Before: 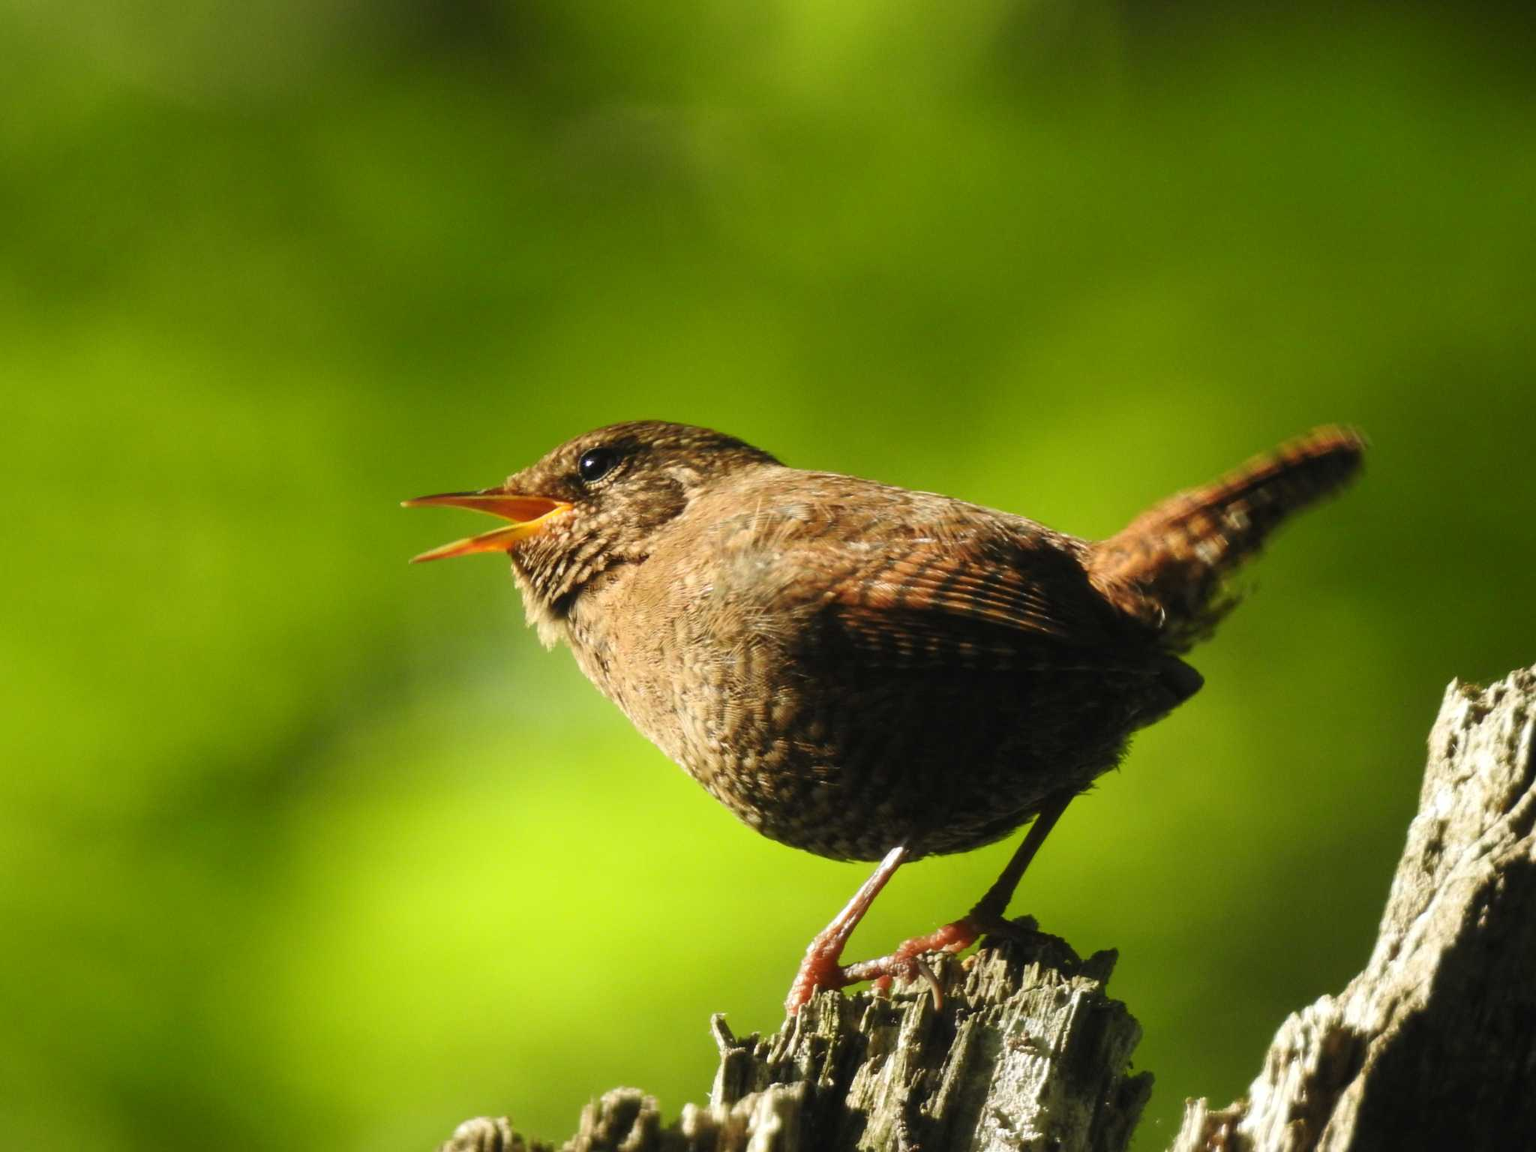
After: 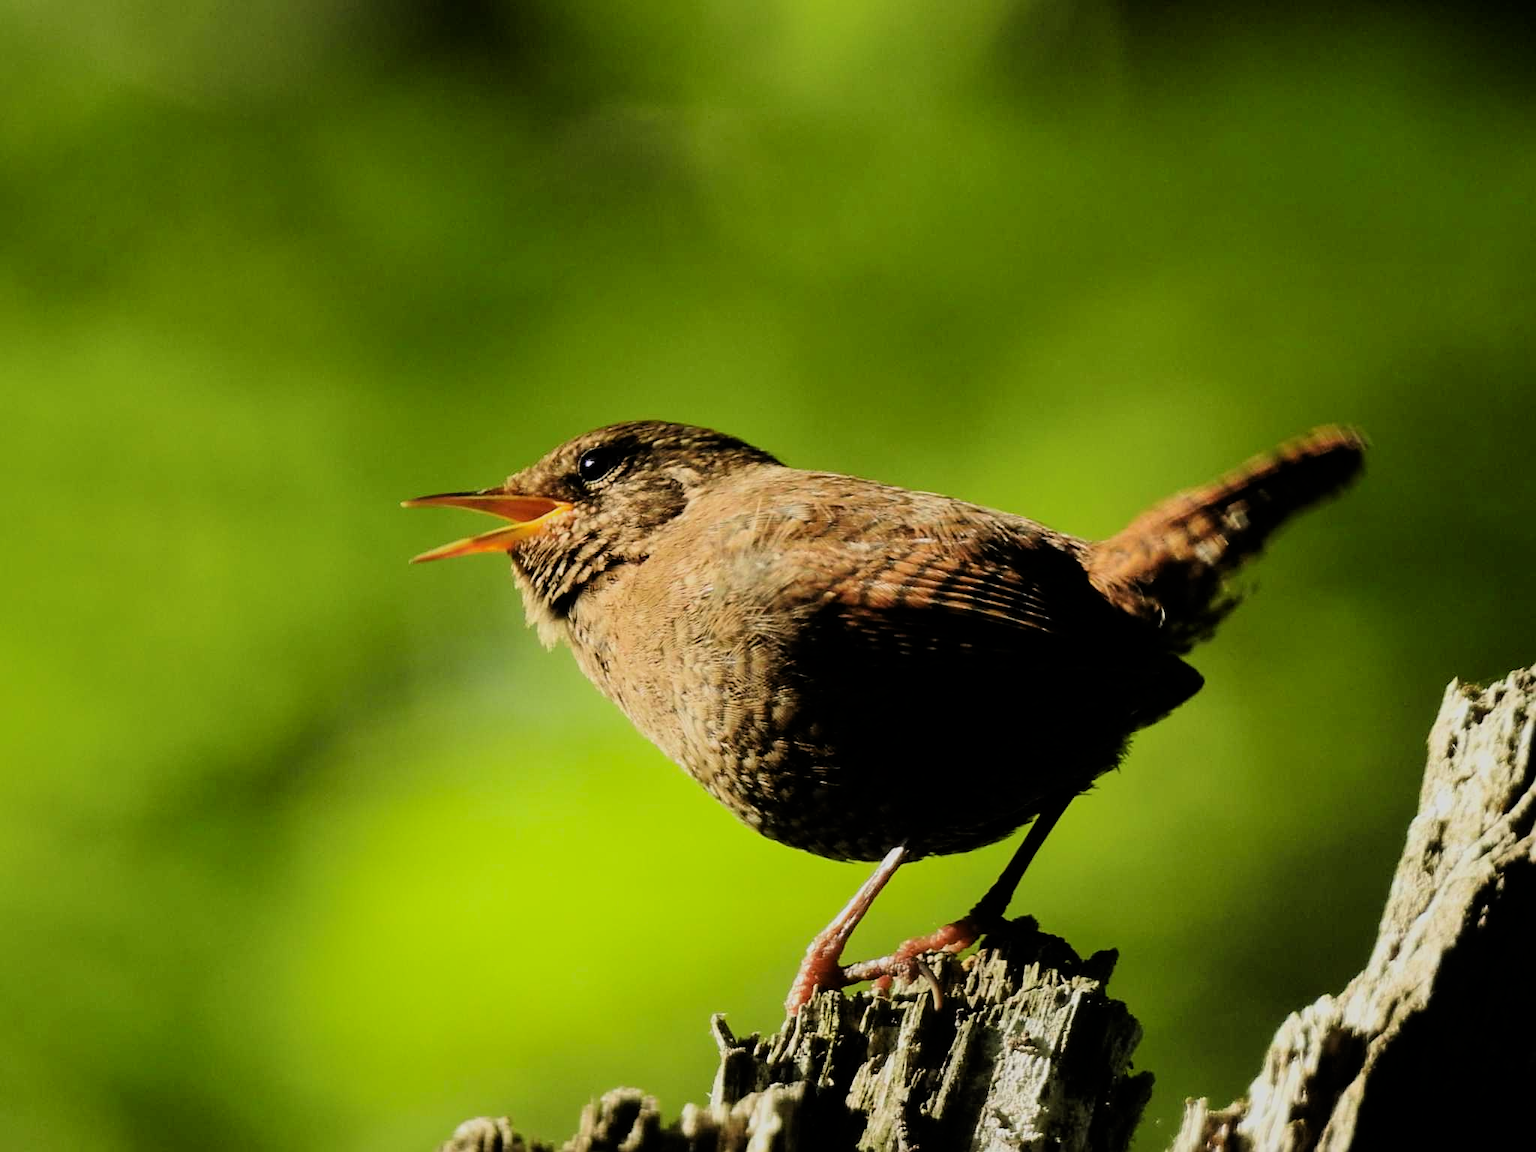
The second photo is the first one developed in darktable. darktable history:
sharpen: on, module defaults
shadows and highlights: shadows -20.08, white point adjustment -1.91, highlights -34.78
filmic rgb: black relative exposure -5.01 EV, white relative exposure 3.98 EV, threshold 5.96 EV, hardness 2.89, contrast 1.299, color science v6 (2022), enable highlight reconstruction true
